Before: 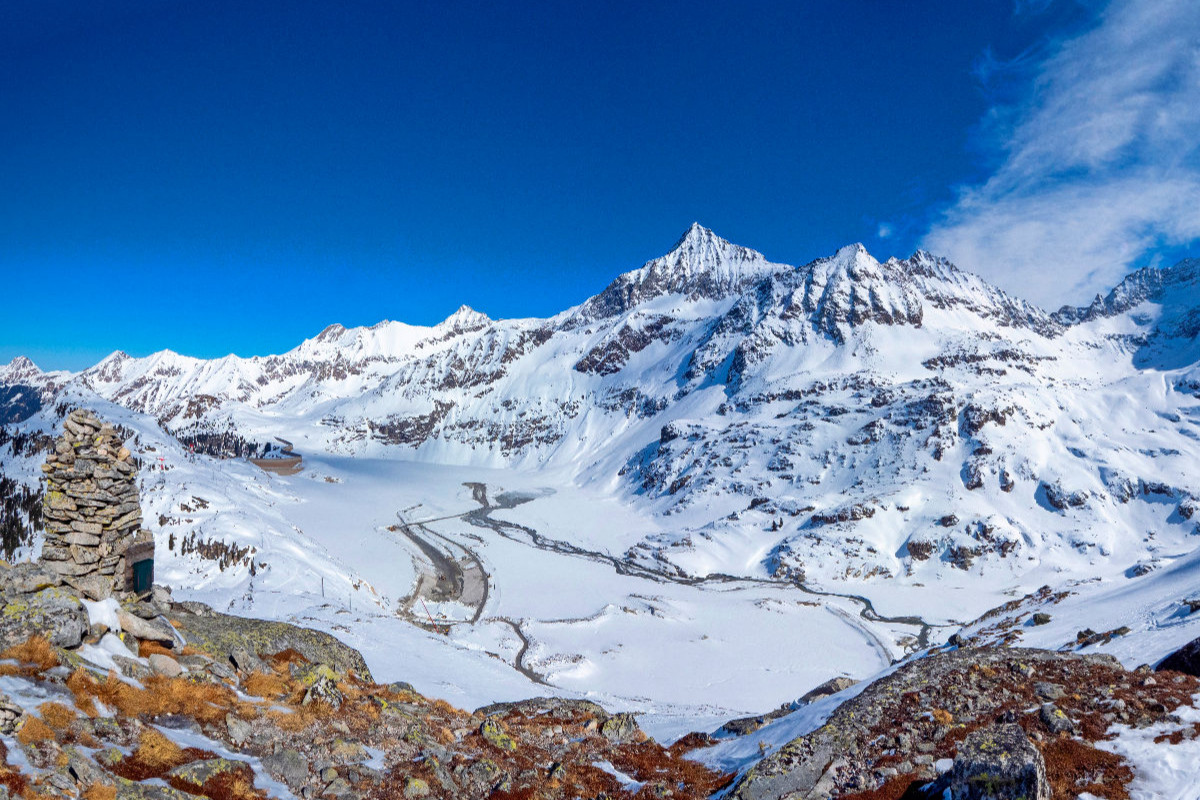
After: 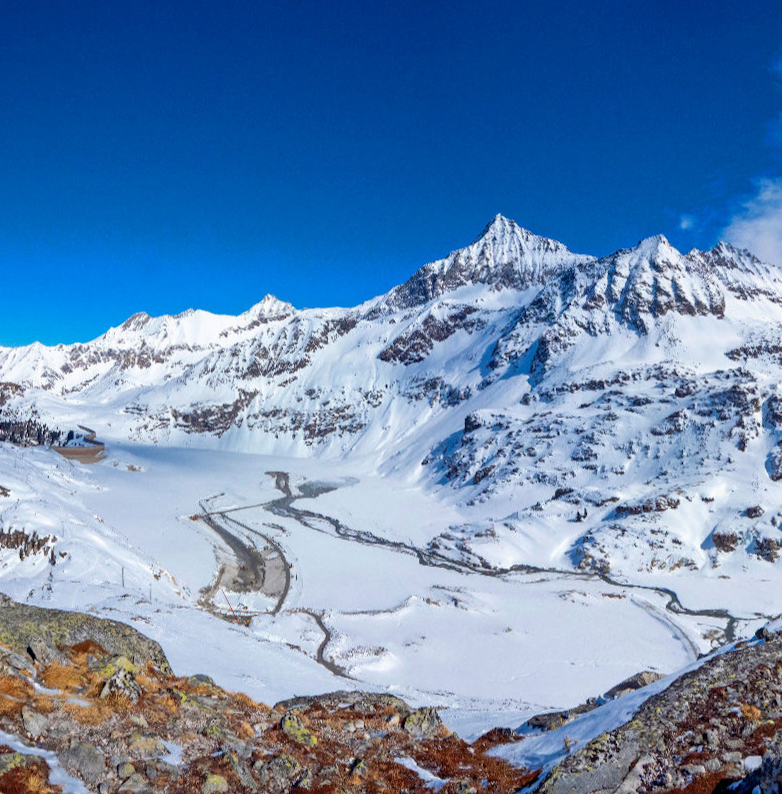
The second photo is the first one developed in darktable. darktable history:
rotate and perspective: rotation 0.226°, lens shift (vertical) -0.042, crop left 0.023, crop right 0.982, crop top 0.006, crop bottom 0.994
crop and rotate: left 15.546%, right 17.787%
